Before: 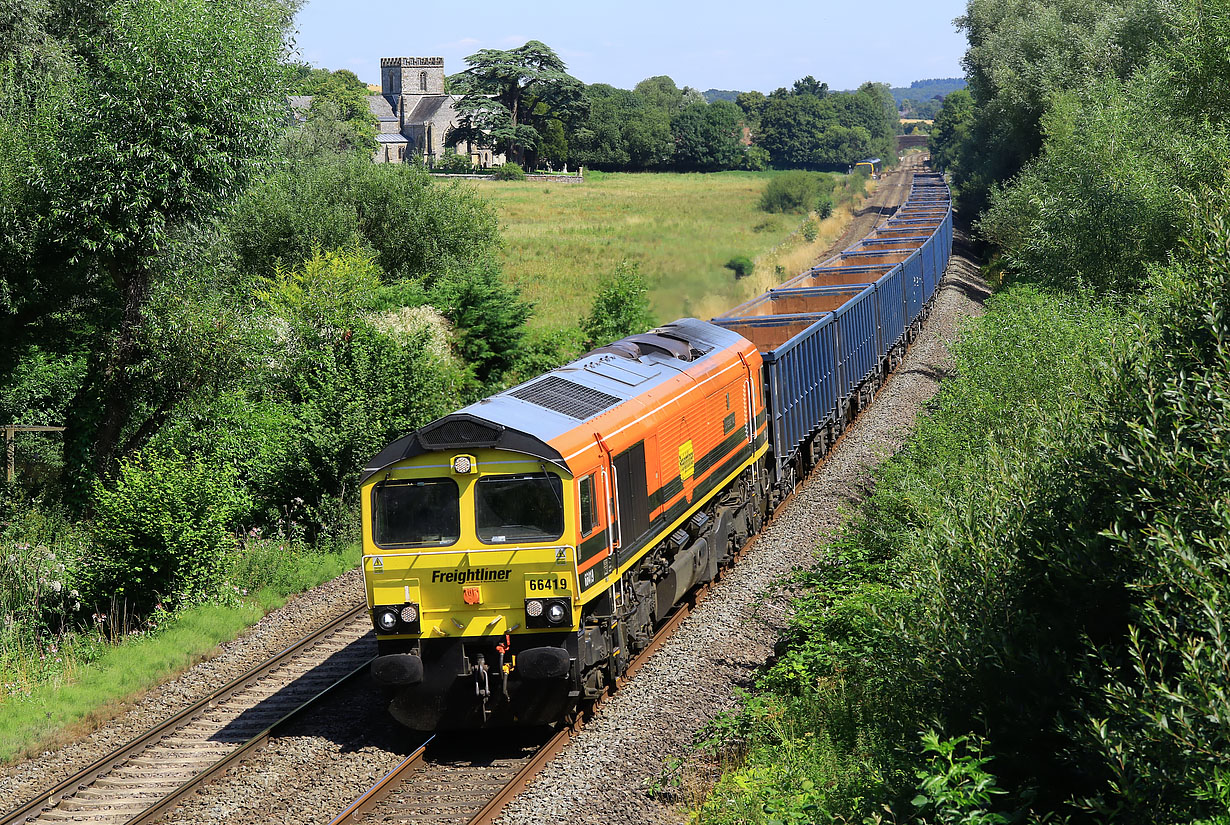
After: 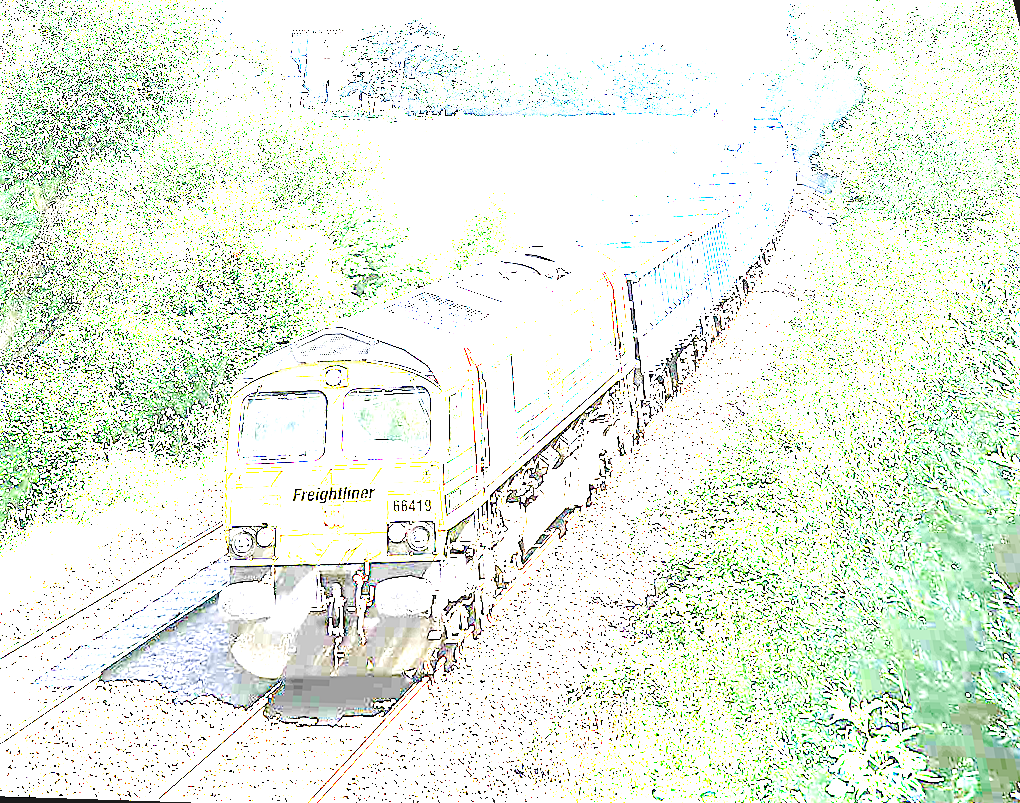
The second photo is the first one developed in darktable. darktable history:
rotate and perspective: rotation 0.72°, lens shift (vertical) -0.352, lens shift (horizontal) -0.051, crop left 0.152, crop right 0.859, crop top 0.019, crop bottom 0.964
exposure: exposure 8 EV, compensate highlight preservation false
color balance: lift [1.007, 1, 1, 1], gamma [1.097, 1, 1, 1]
sharpen: on, module defaults
